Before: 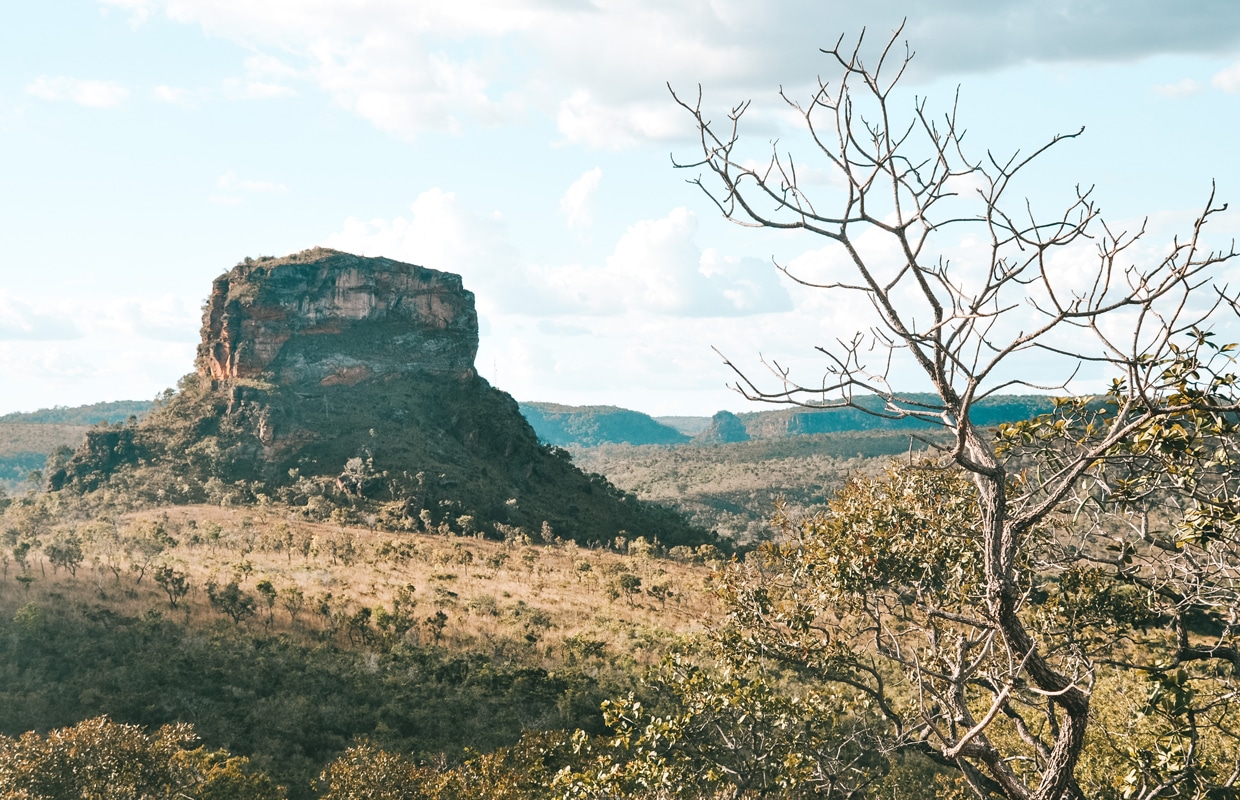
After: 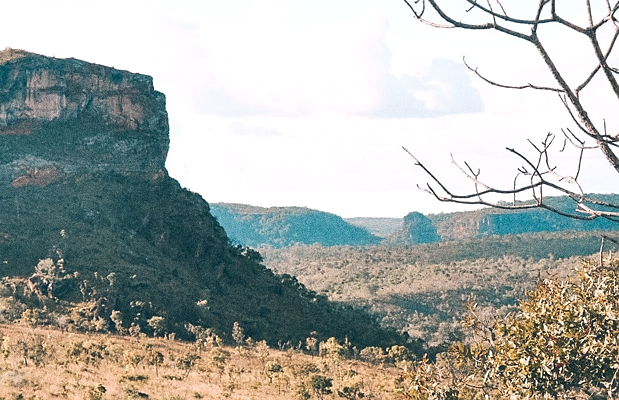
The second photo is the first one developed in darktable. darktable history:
grain: coarseness 0.09 ISO, strength 40%
crop: left 25%, top 25%, right 25%, bottom 25%
exposure: black level correction 0.001, exposure 0.14 EV, compensate highlight preservation false
levels: levels [0, 0.499, 1]
sharpen: radius 1, threshold 1
white balance: red 0.967, blue 1.049
color balance rgb: shadows lift › hue 87.51°, highlights gain › chroma 3.21%, highlights gain › hue 55.1°, global offset › chroma 0.15%, global offset › hue 253.66°, linear chroma grading › global chroma 0.5%
